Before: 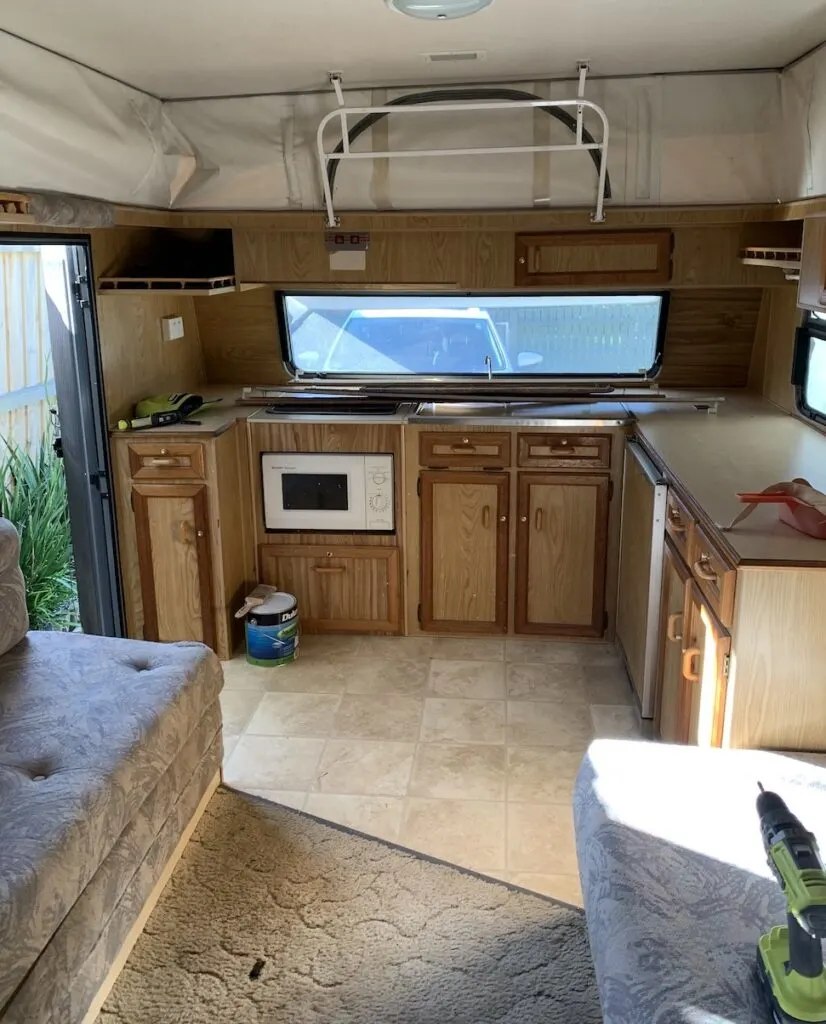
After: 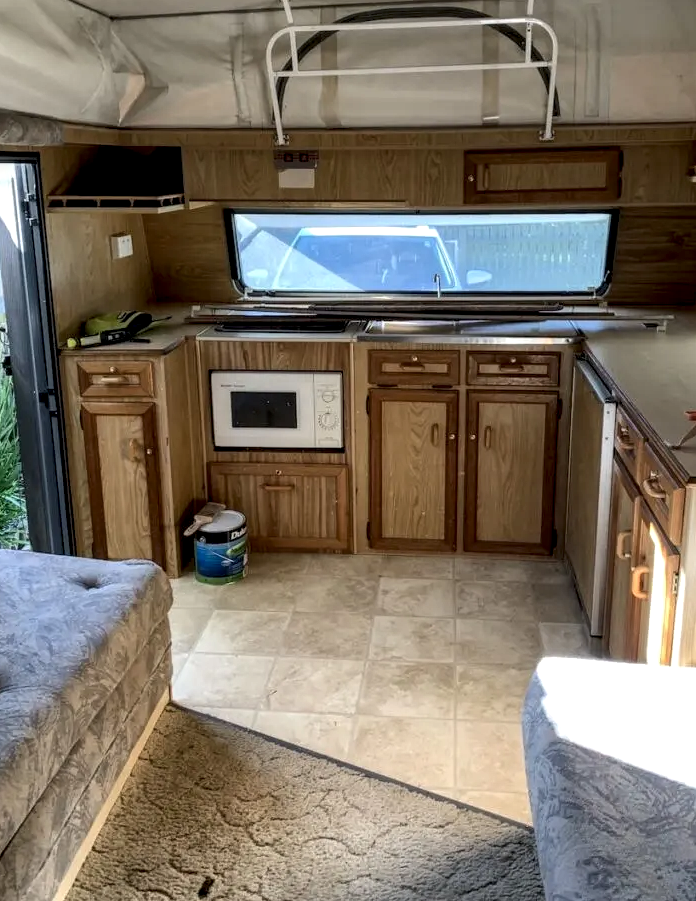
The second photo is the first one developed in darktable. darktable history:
exposure: compensate highlight preservation false
local contrast: detail 150%
crop: left 6.18%, top 8.077%, right 9.538%, bottom 3.854%
shadows and highlights: shadows 29.39, highlights -29.48, low approximation 0.01, soften with gaussian
